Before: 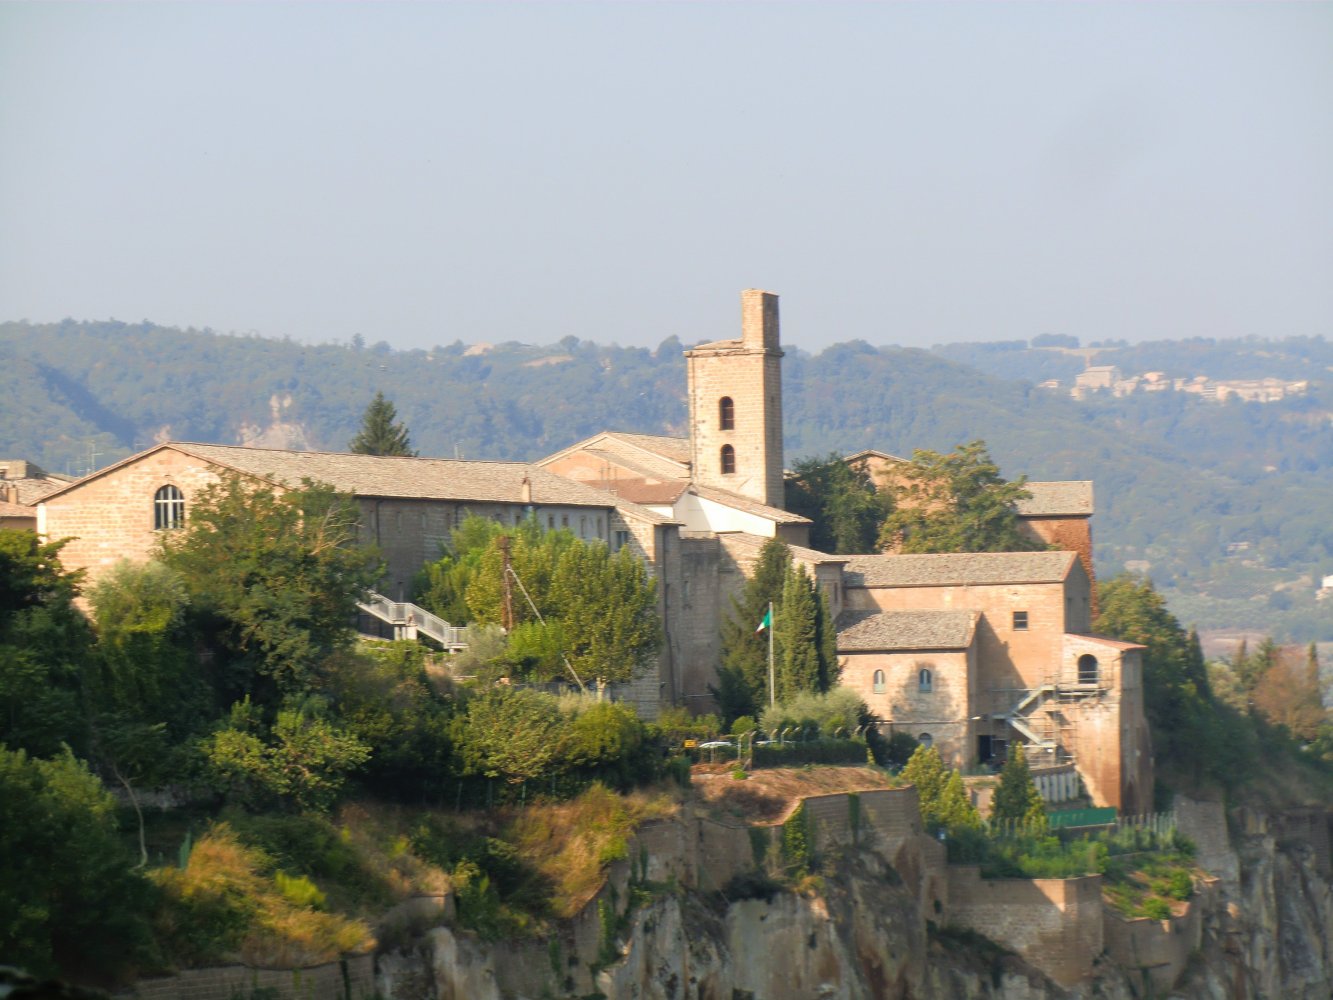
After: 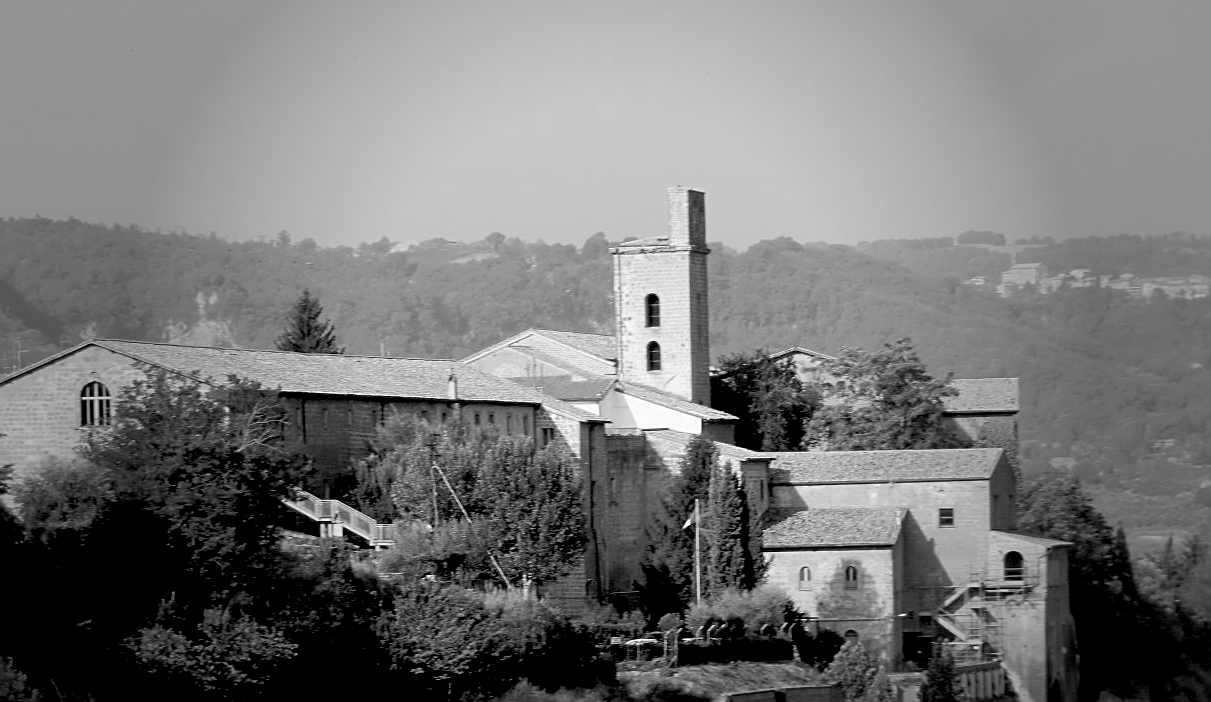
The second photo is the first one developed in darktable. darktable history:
monochrome: on, module defaults
crop: left 5.596%, top 10.314%, right 3.534%, bottom 19.395%
vignetting: fall-off start 40%, fall-off radius 40%
exposure: black level correction 0.056, exposure -0.039 EV, compensate highlight preservation false
sharpen: on, module defaults
